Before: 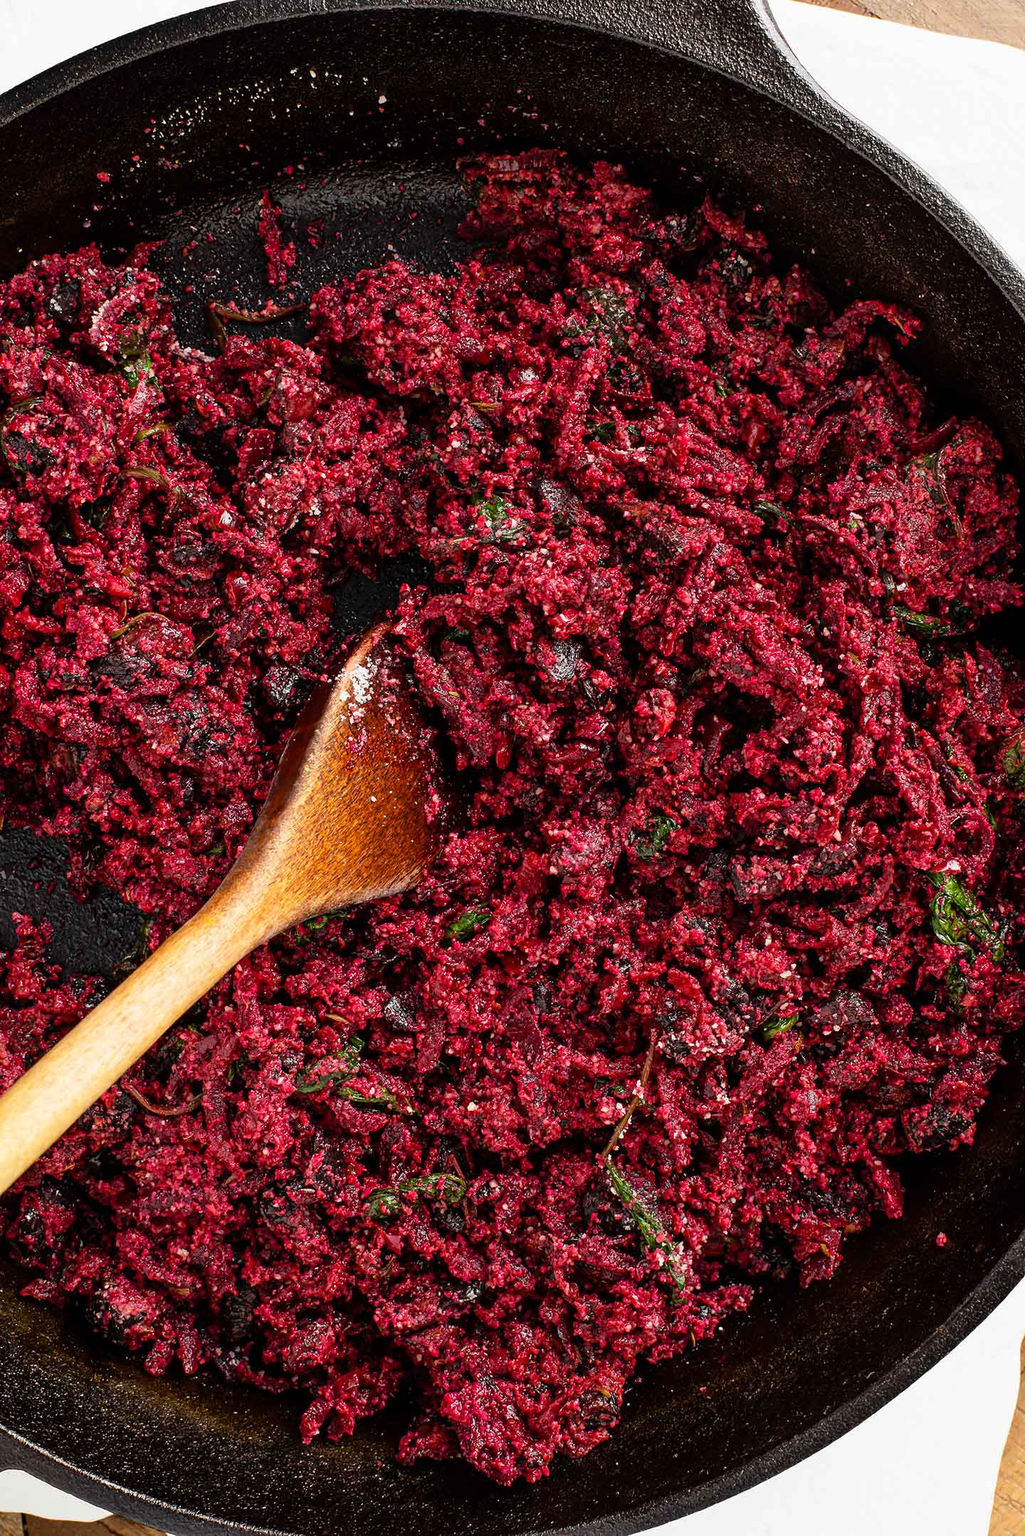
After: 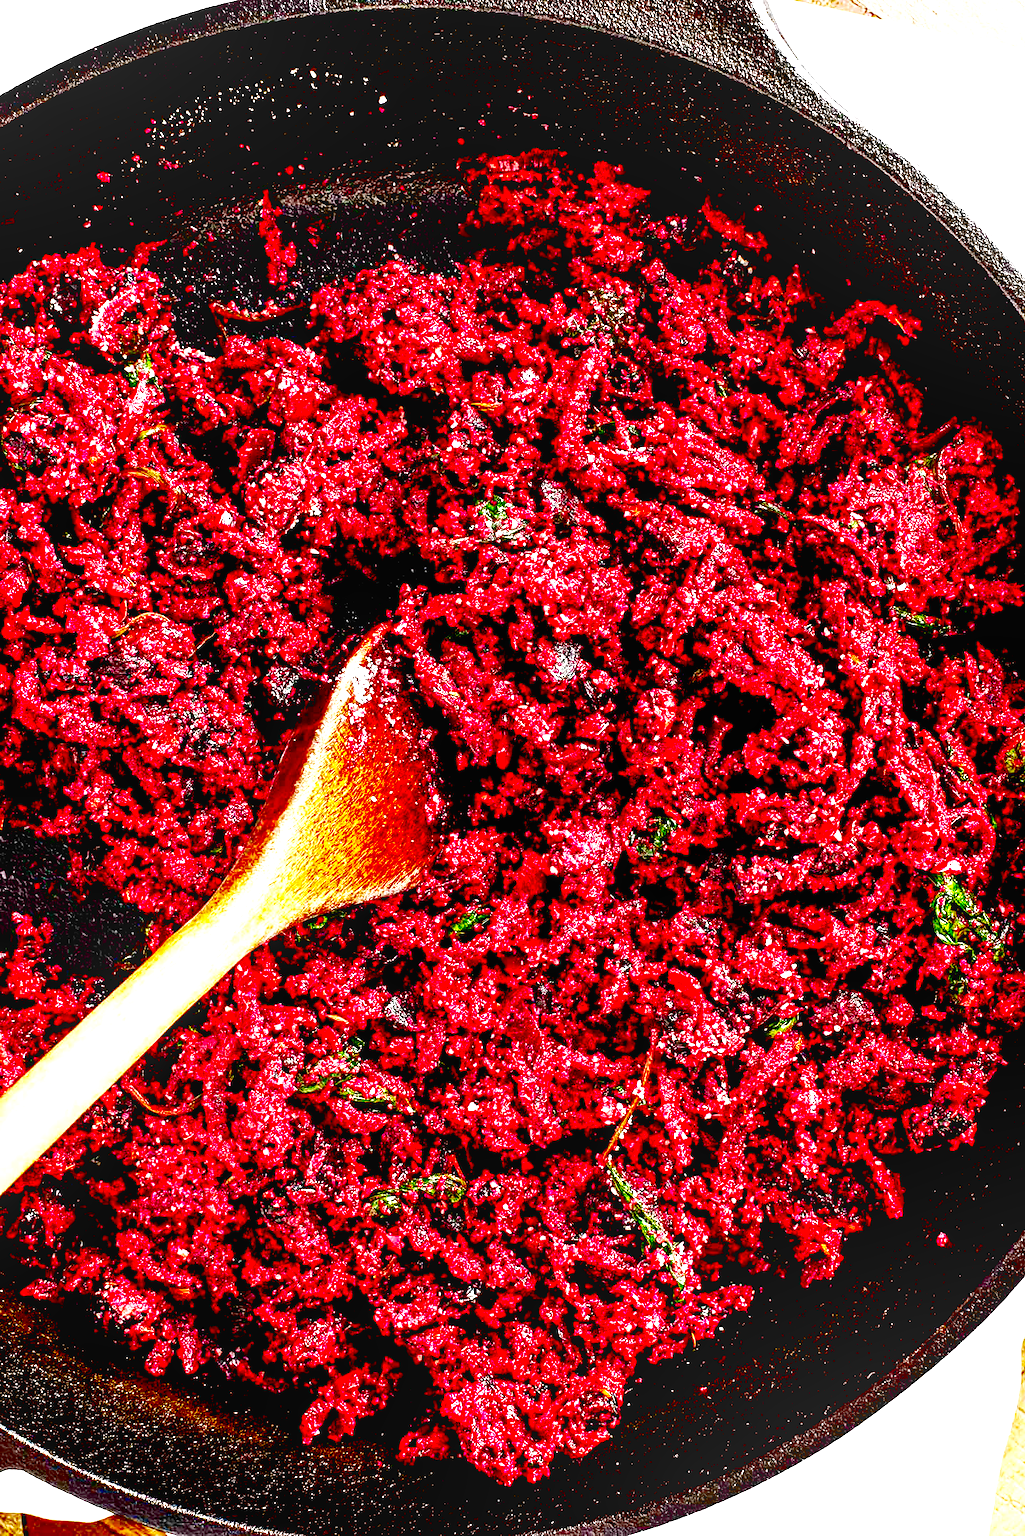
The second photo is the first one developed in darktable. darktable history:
base curve: curves: ch0 [(0, 0) (0.028, 0.03) (0.121, 0.232) (0.46, 0.748) (0.859, 0.968) (1, 1)], preserve colors none
local contrast: detail 130%
shadows and highlights: shadows 31.4, highlights 1.17, soften with gaussian
contrast brightness saturation: brightness -0.999, saturation 0.985
exposure: black level correction 0.015, exposure 1.774 EV, compensate highlight preservation false
tone equalizer: edges refinement/feathering 500, mask exposure compensation -1.57 EV, preserve details no
